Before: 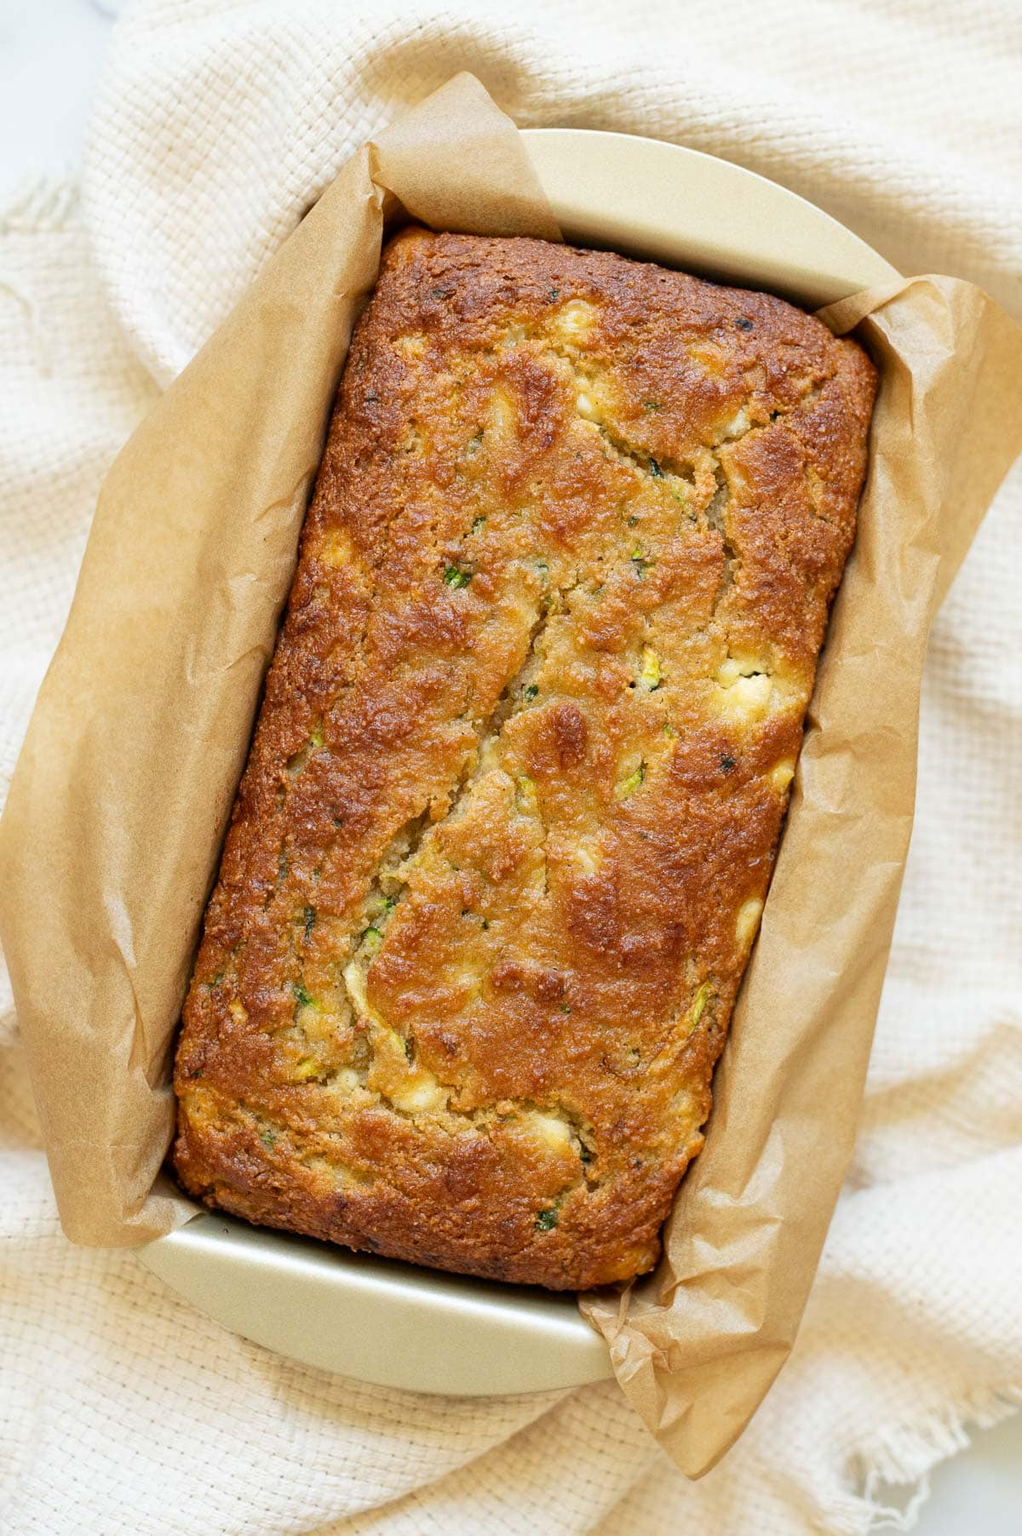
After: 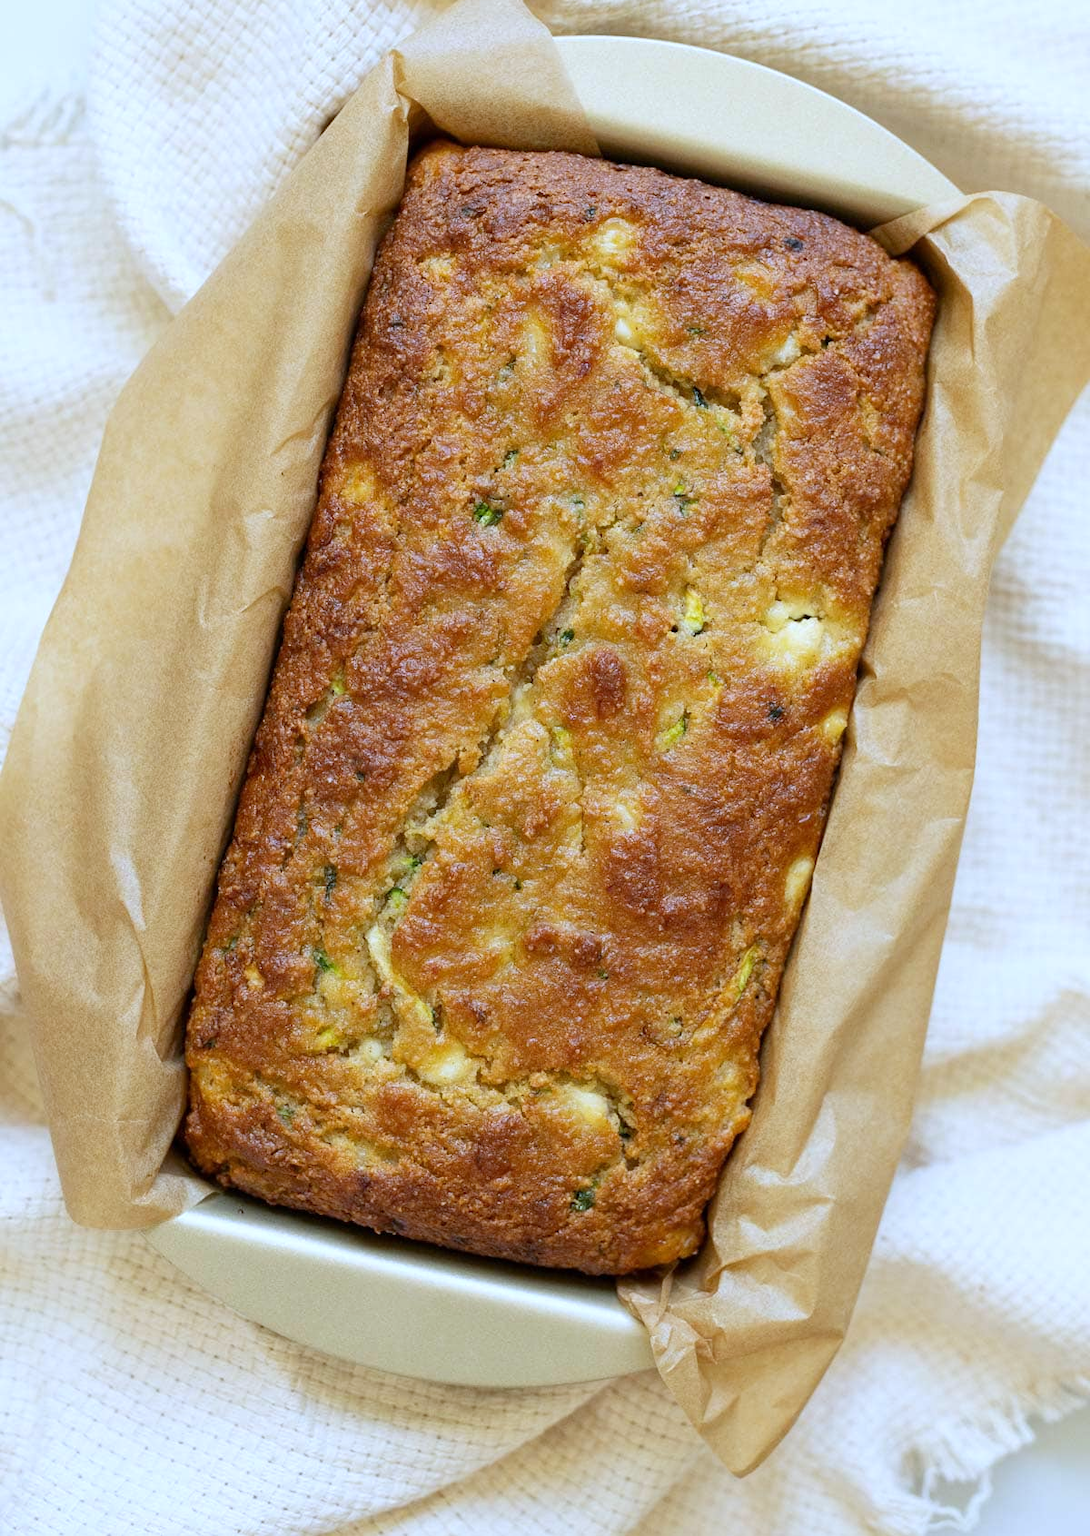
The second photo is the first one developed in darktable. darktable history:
white balance: red 0.926, green 1.003, blue 1.133
crop and rotate: top 6.25%
